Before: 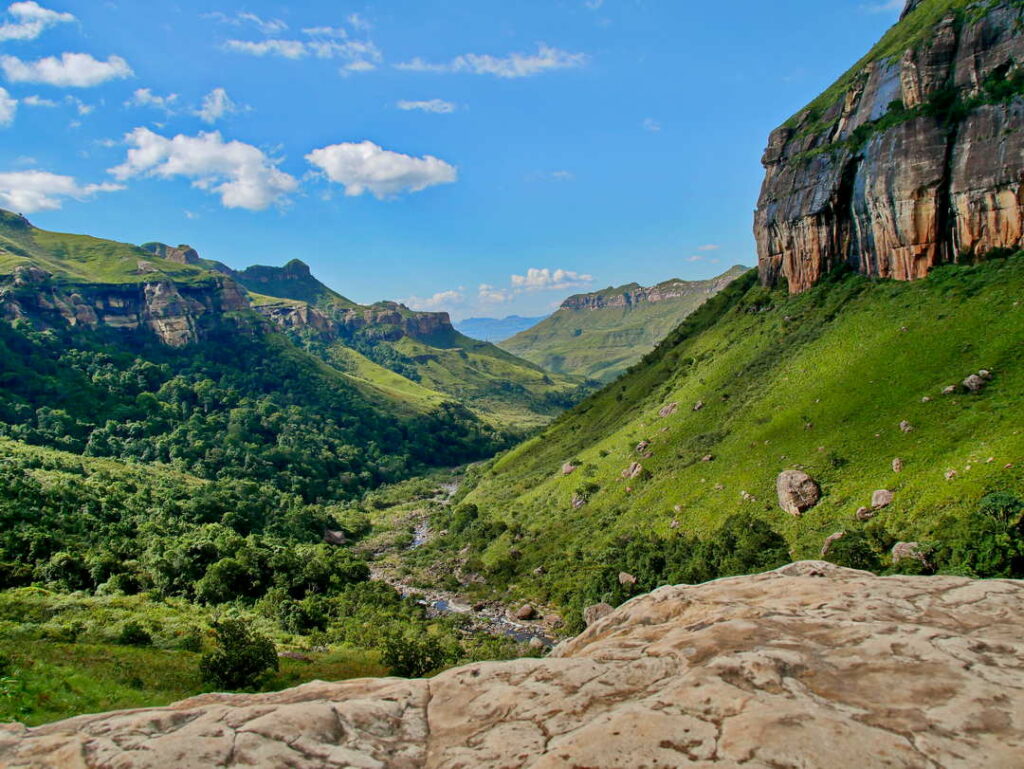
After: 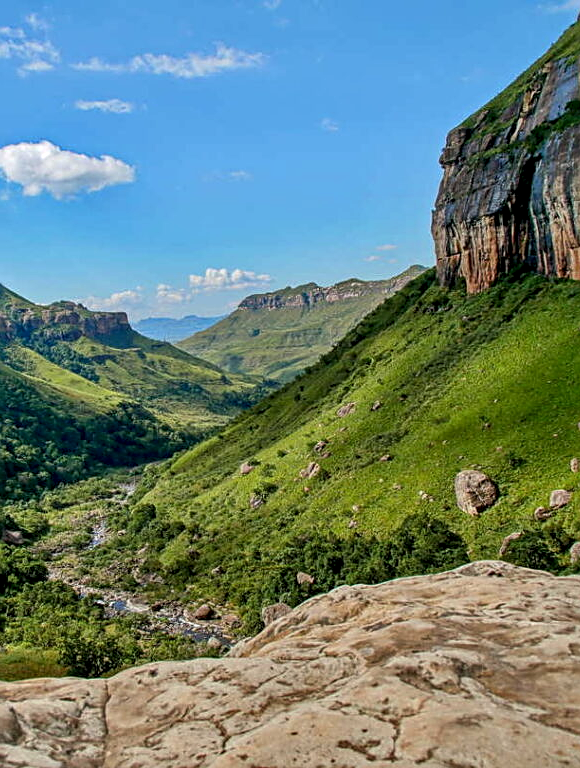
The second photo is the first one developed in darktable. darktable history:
sharpen: on, module defaults
crop: left 31.458%, top 0%, right 11.876%
local contrast: detail 130%
